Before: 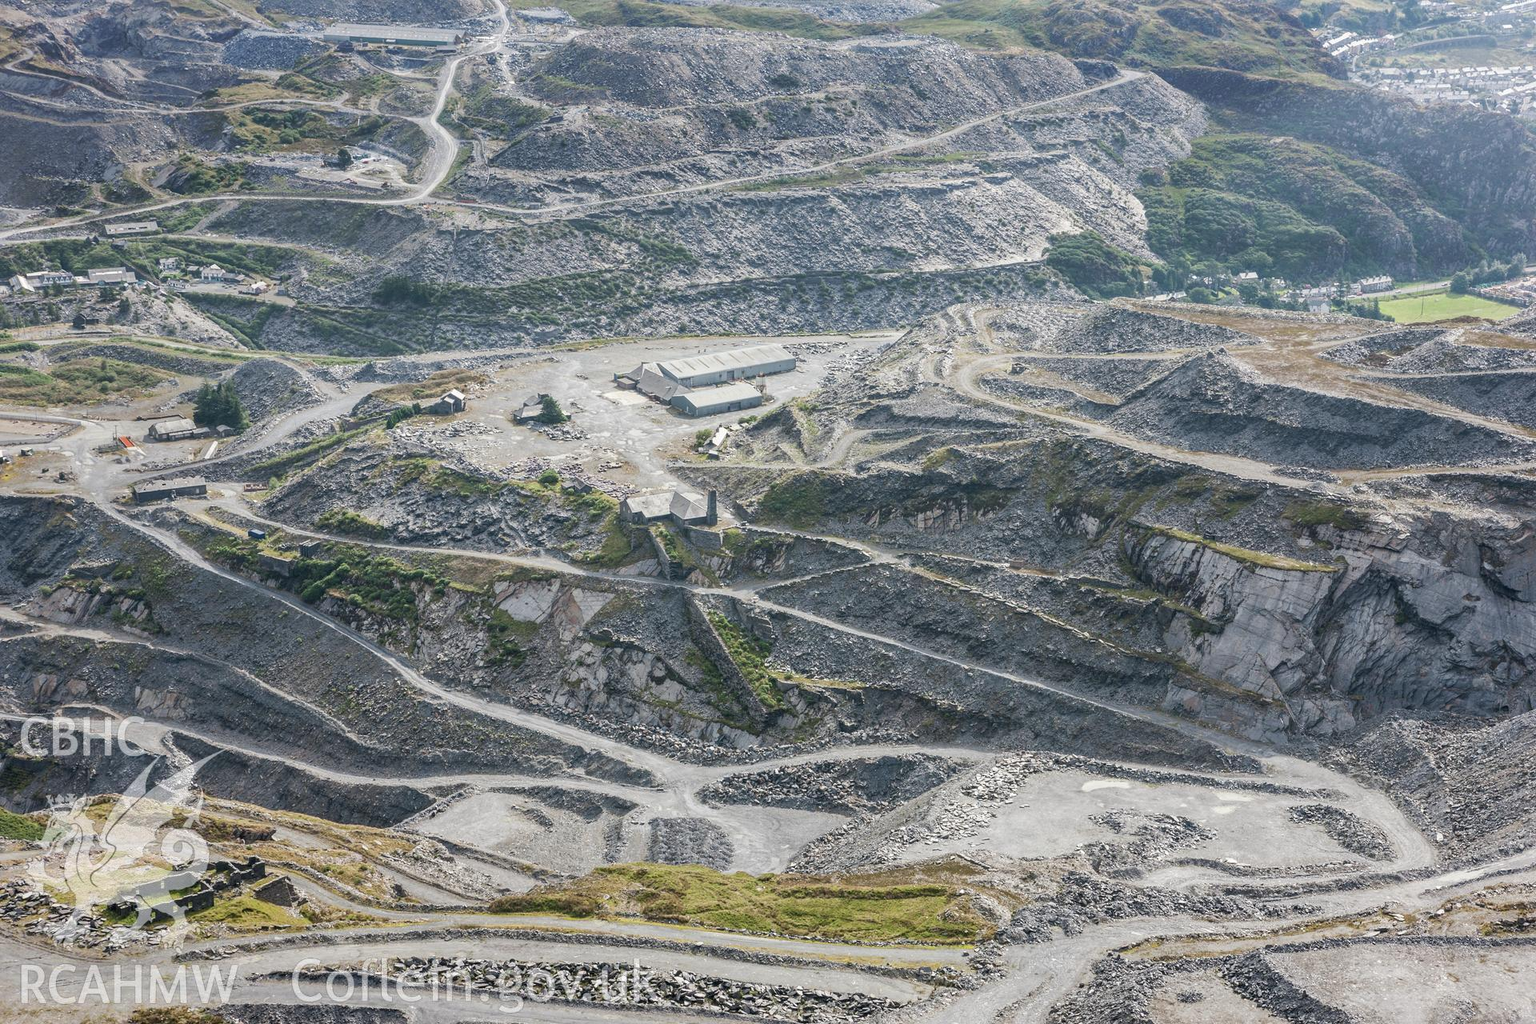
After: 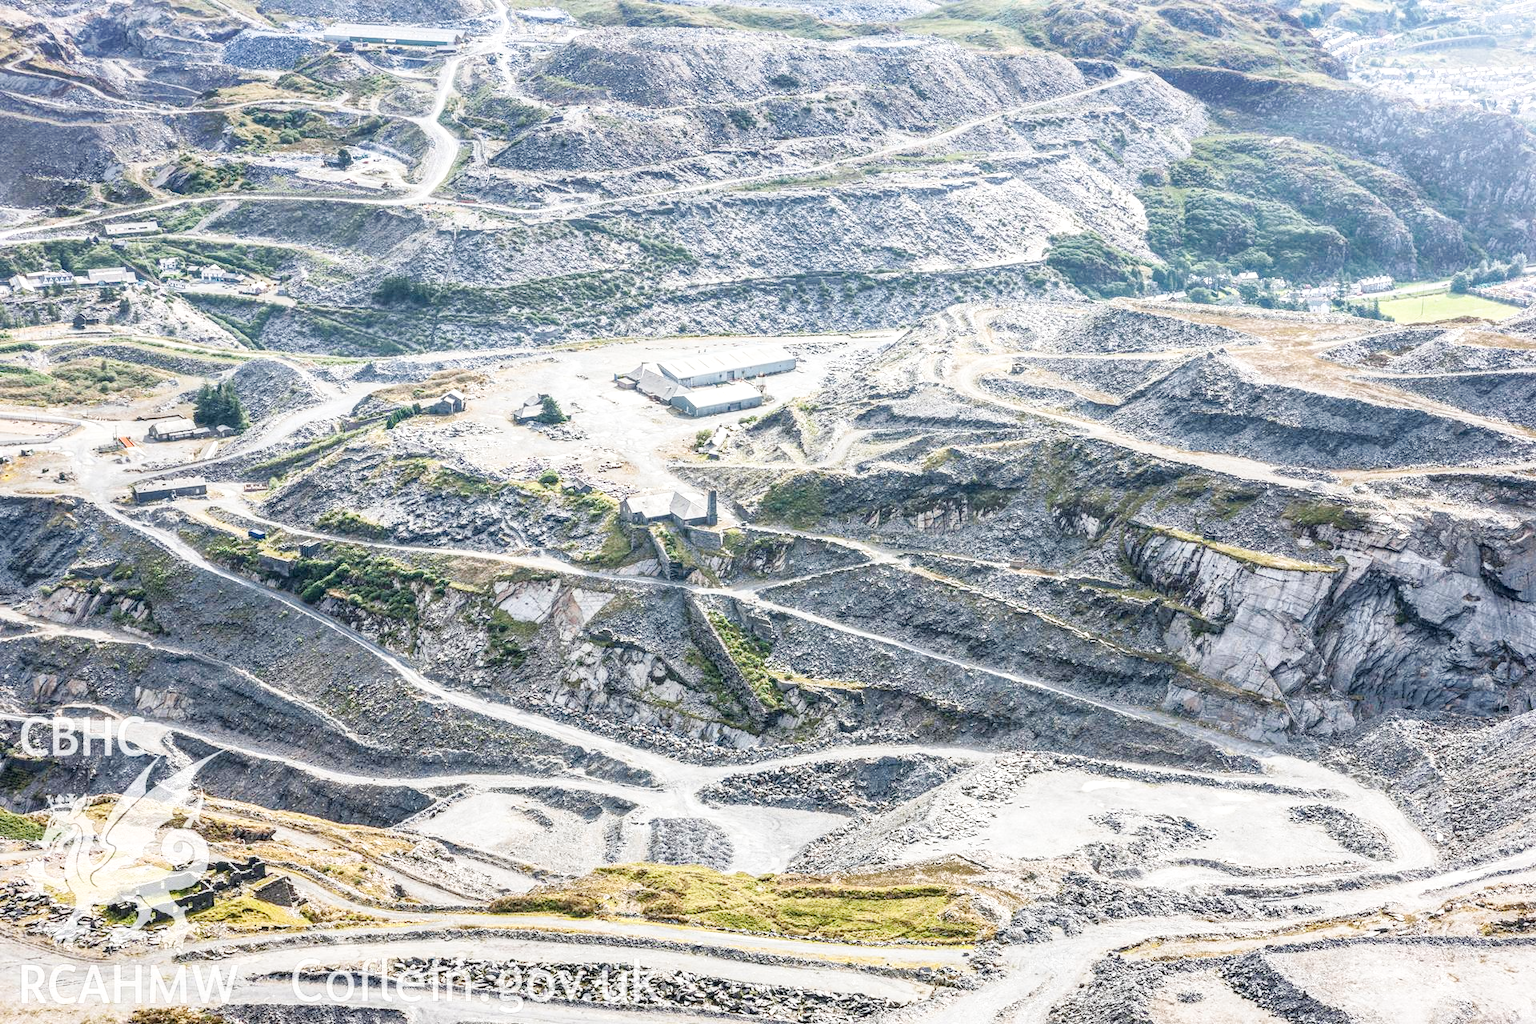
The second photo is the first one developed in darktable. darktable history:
base curve: curves: ch0 [(0, 0) (0.005, 0.002) (0.15, 0.3) (0.4, 0.7) (0.75, 0.95) (1, 1)], preserve colors none
tone curve: curves: ch0 [(0, 0) (0.003, 0.049) (0.011, 0.051) (0.025, 0.055) (0.044, 0.065) (0.069, 0.081) (0.1, 0.11) (0.136, 0.15) (0.177, 0.195) (0.224, 0.242) (0.277, 0.308) (0.335, 0.375) (0.399, 0.436) (0.468, 0.5) (0.543, 0.574) (0.623, 0.665) (0.709, 0.761) (0.801, 0.851) (0.898, 0.933) (1, 1)], color space Lab, independent channels, preserve colors none
local contrast: on, module defaults
